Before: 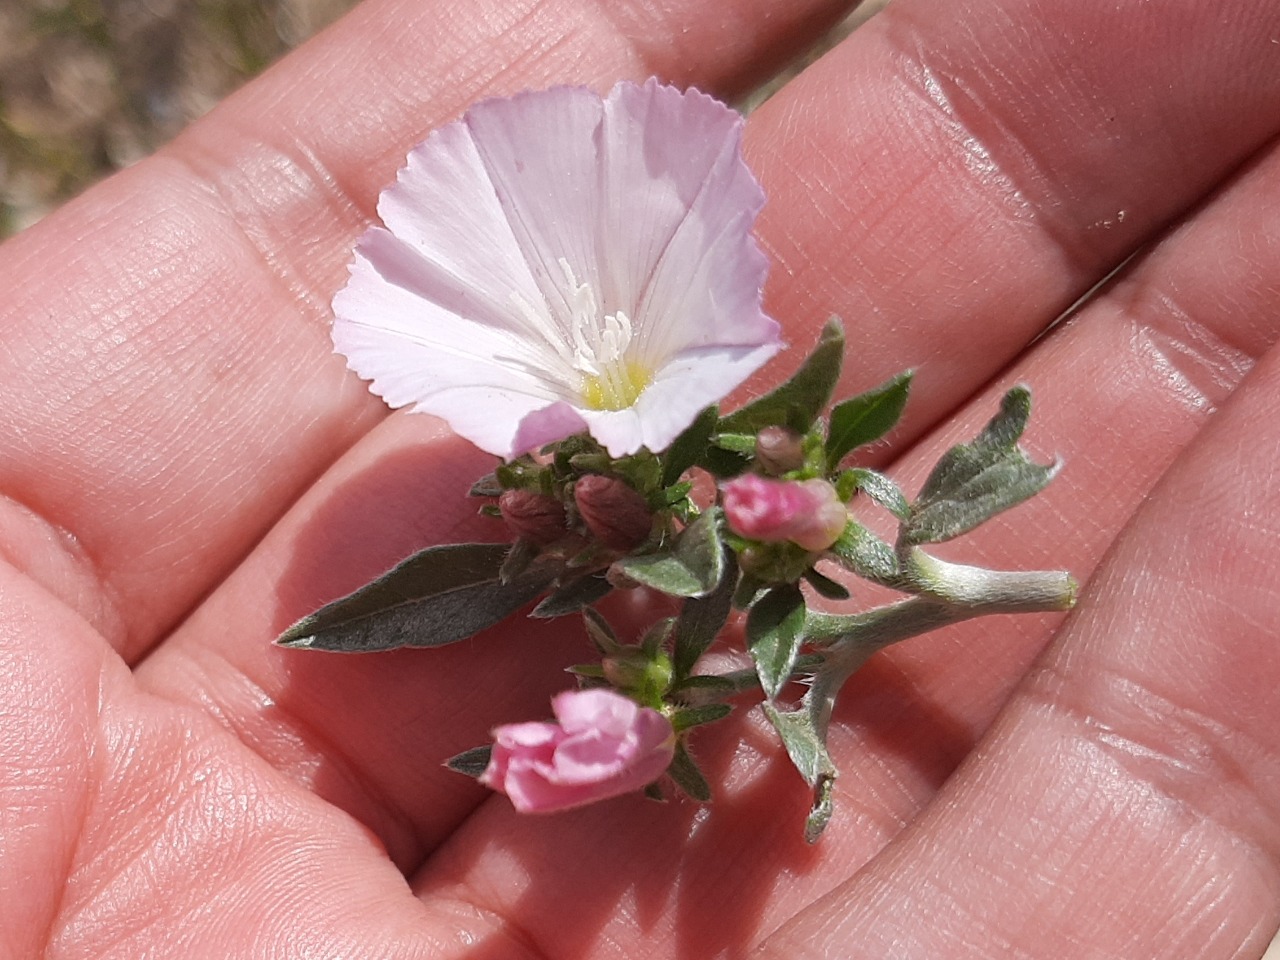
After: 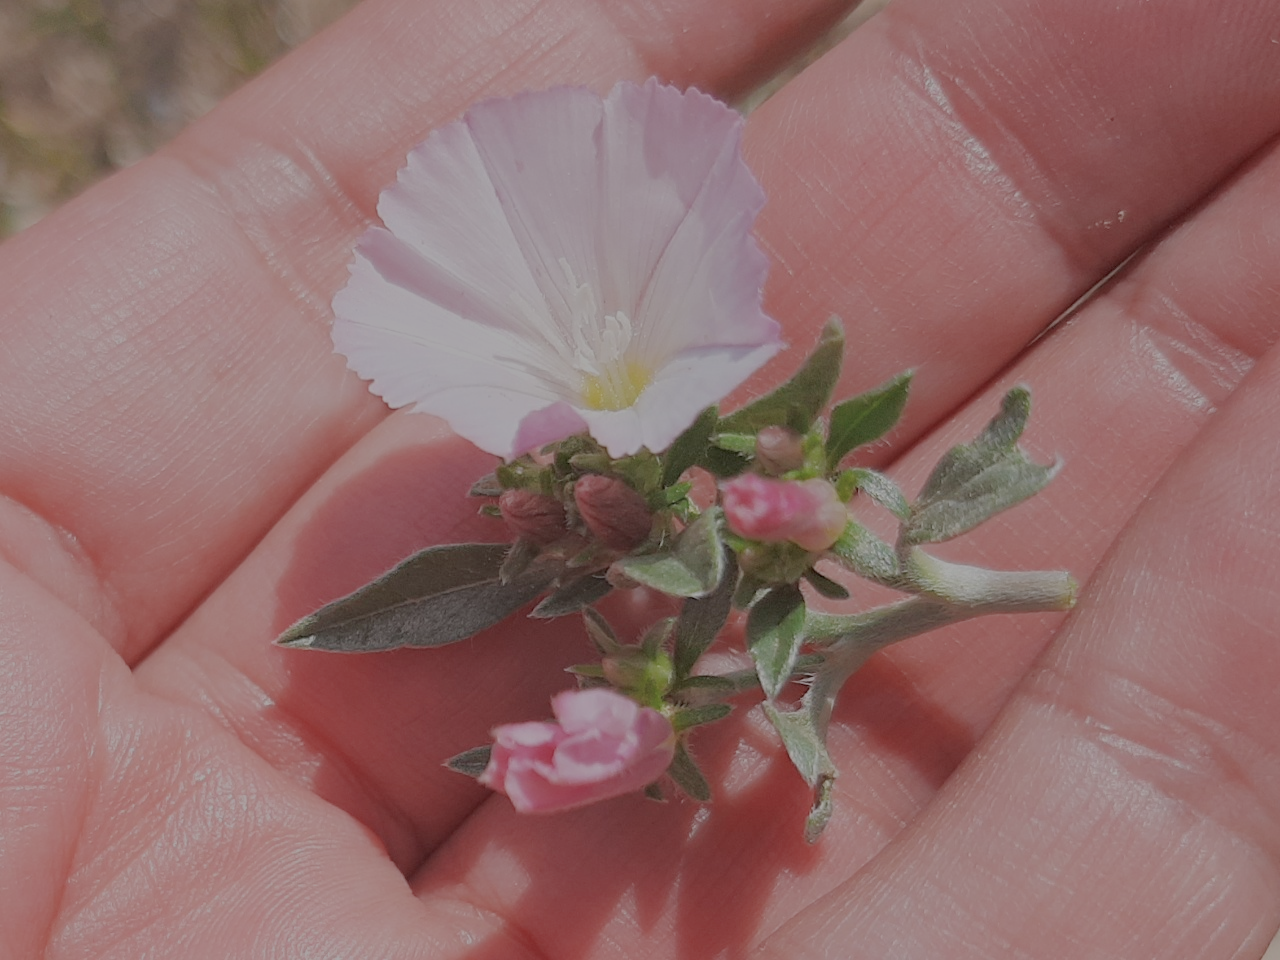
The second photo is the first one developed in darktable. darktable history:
filmic rgb: black relative exposure -14 EV, white relative exposure 7.96 EV, hardness 3.74, latitude 50.23%, contrast 0.515
